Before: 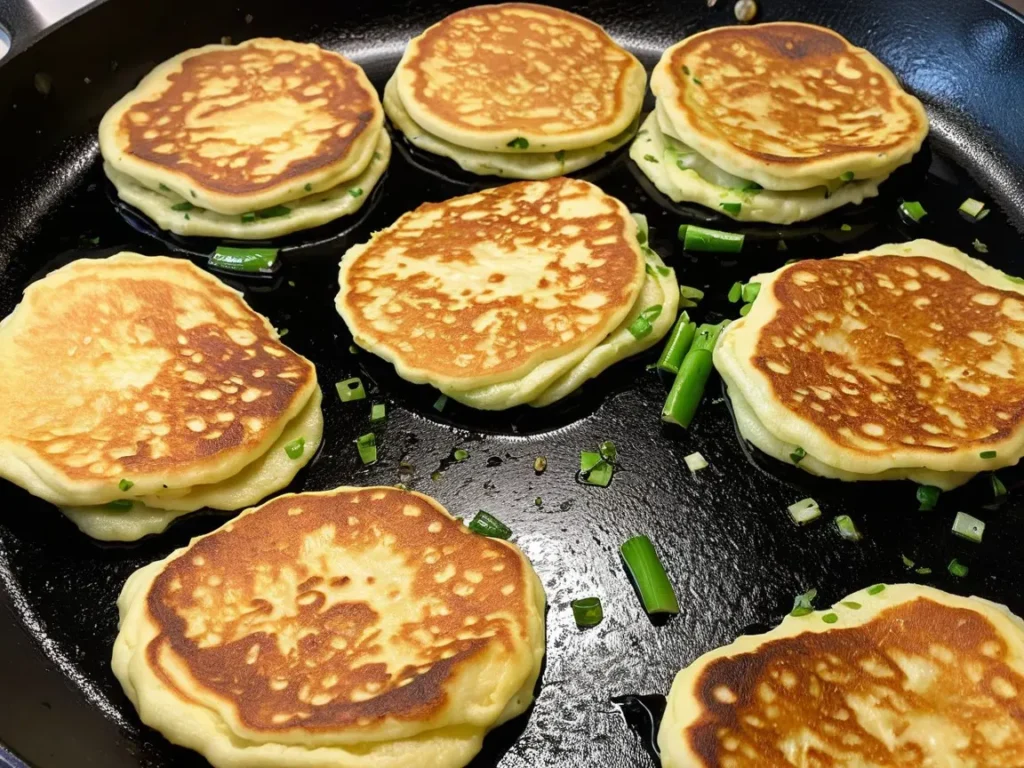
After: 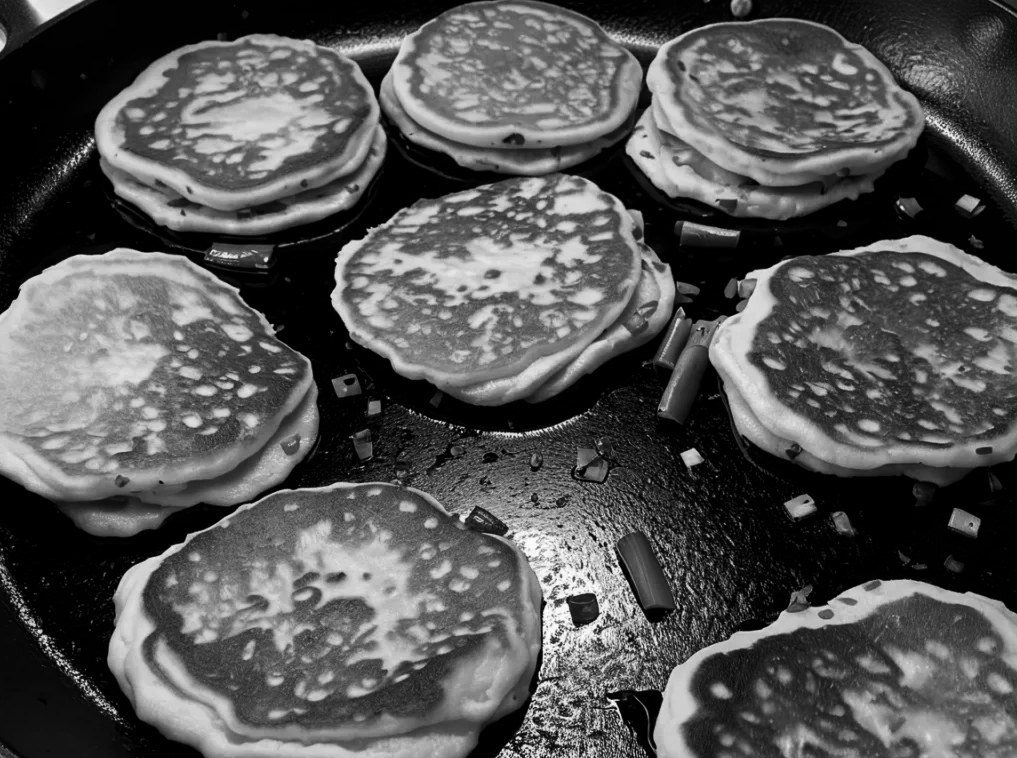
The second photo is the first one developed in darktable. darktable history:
color calibration: output gray [0.21, 0.42, 0.37, 0], illuminant as shot in camera, x 0.358, y 0.373, temperature 4628.91 K, saturation algorithm version 1 (2020)
crop: left 0.434%, top 0.604%, right 0.154%, bottom 0.585%
contrast brightness saturation: contrast 0.129, brightness -0.221, saturation 0.142
